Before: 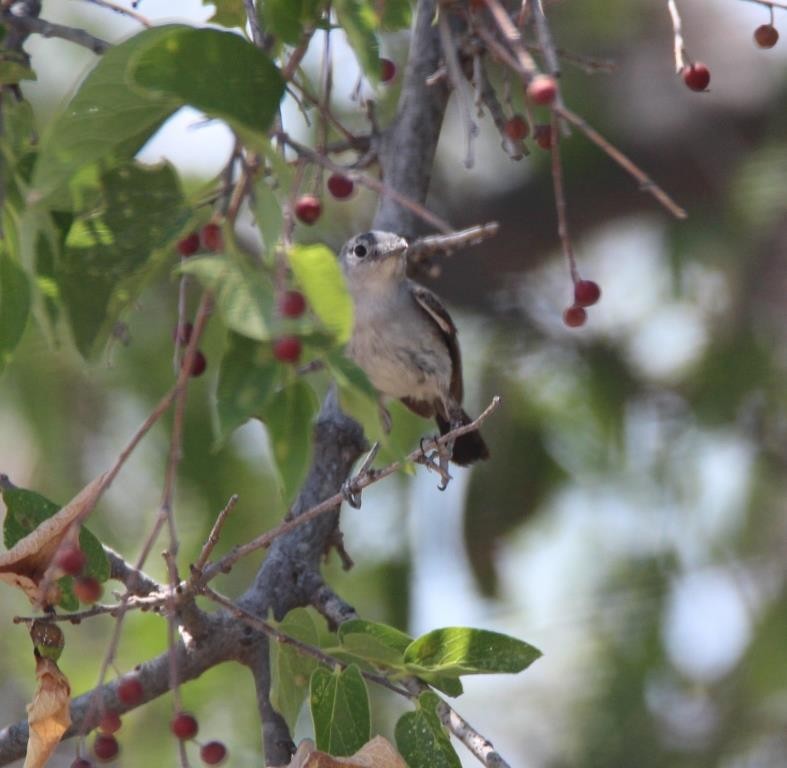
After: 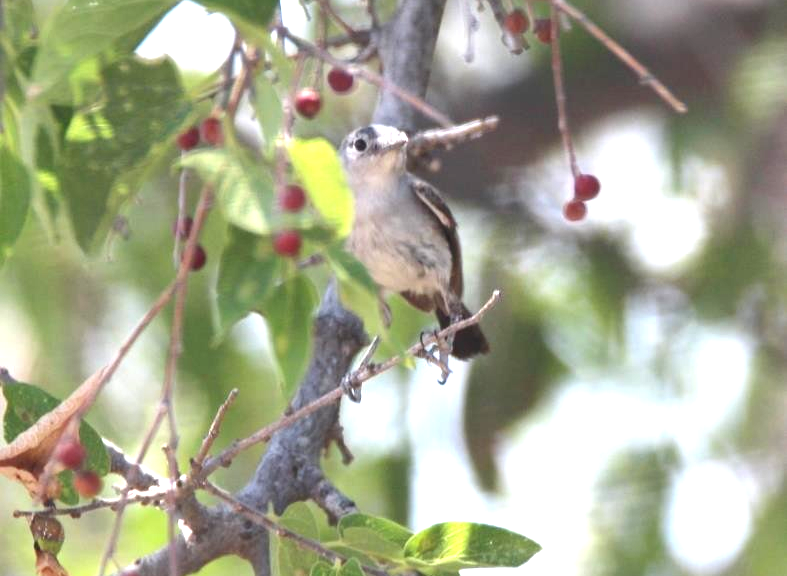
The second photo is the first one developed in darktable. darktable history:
crop: top 13.819%, bottom 11.169%
exposure: black level correction 0, exposure 1.3 EV, compensate highlight preservation false
